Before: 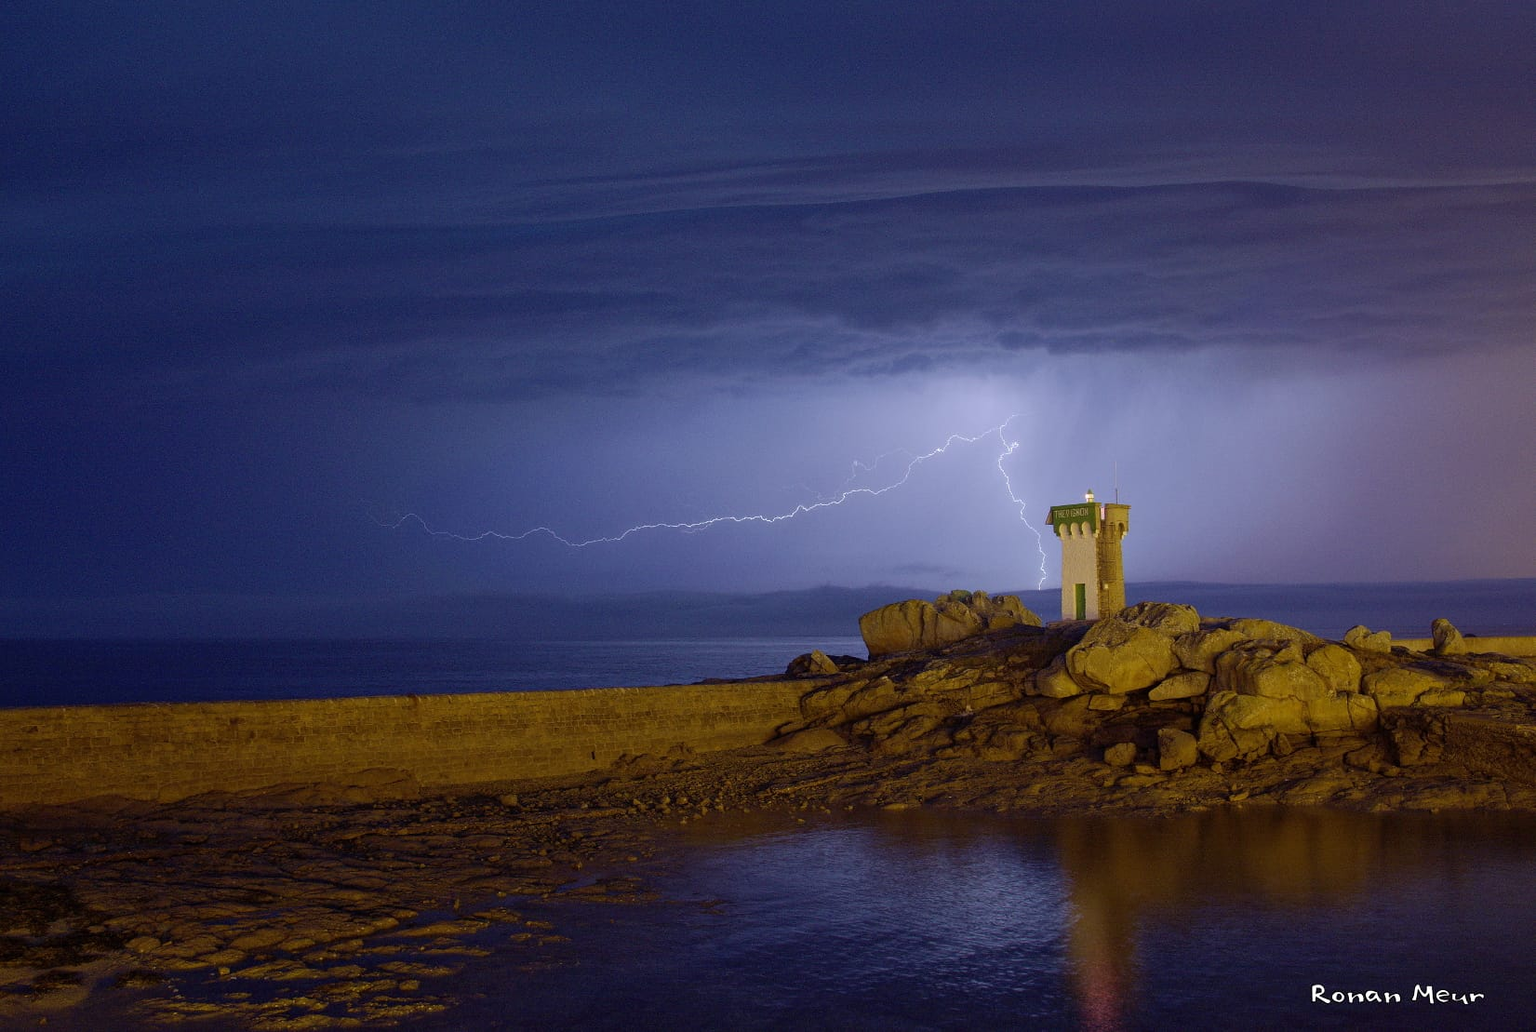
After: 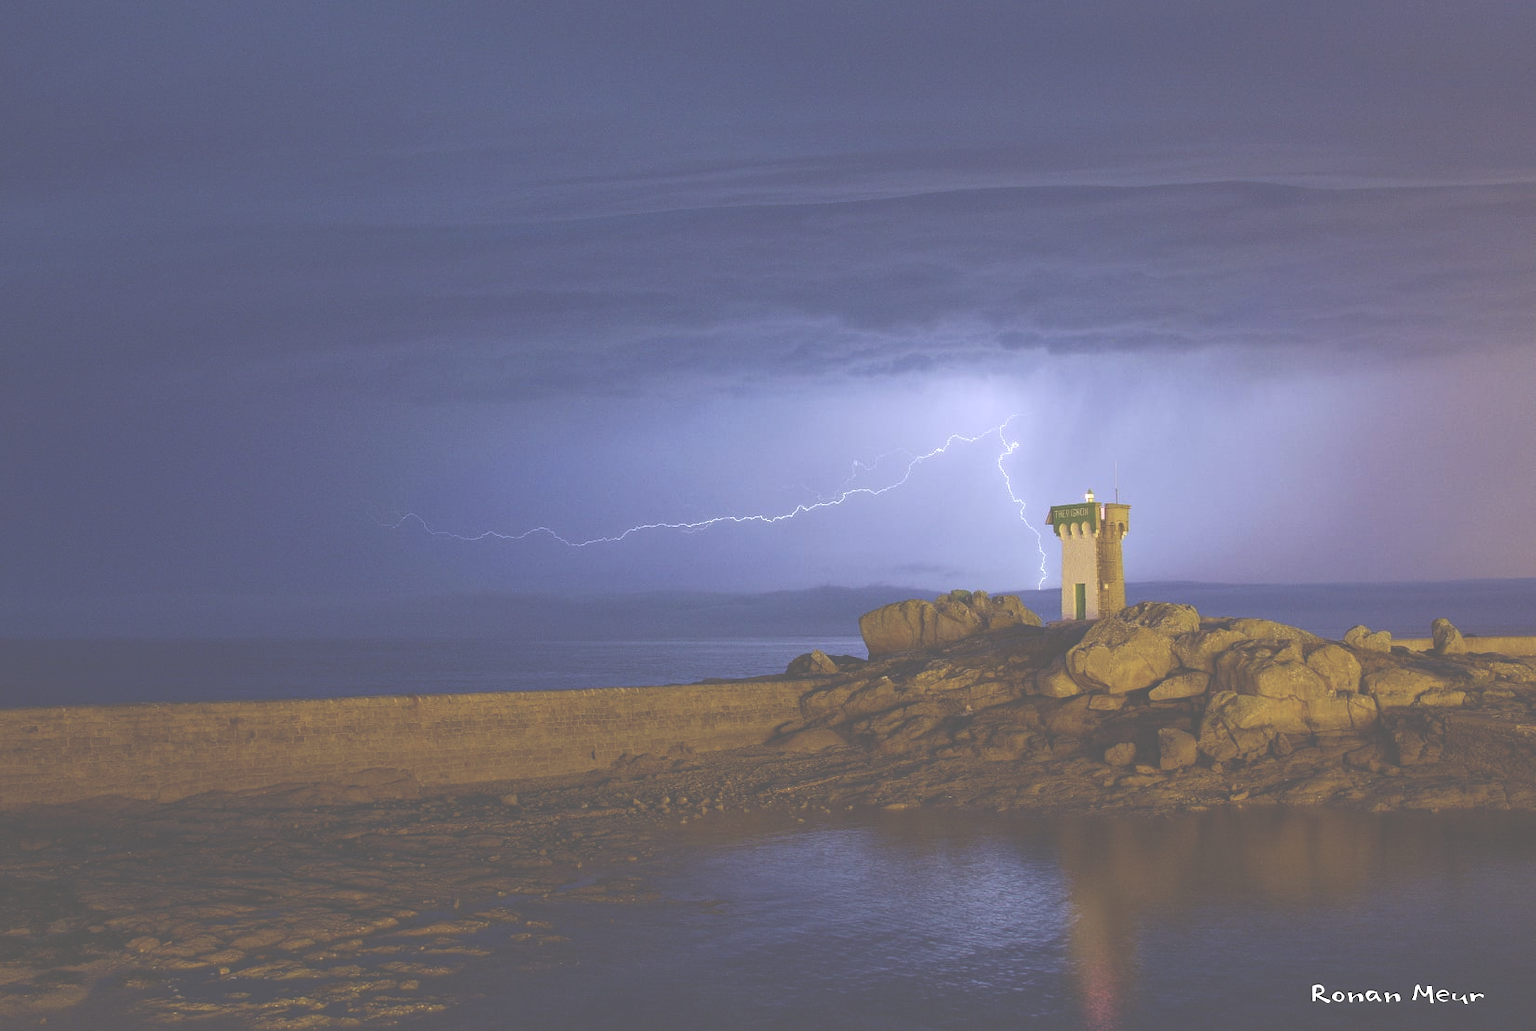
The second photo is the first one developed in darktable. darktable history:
exposure: black level correction -0.069, exposure 0.503 EV, compensate highlight preservation false
